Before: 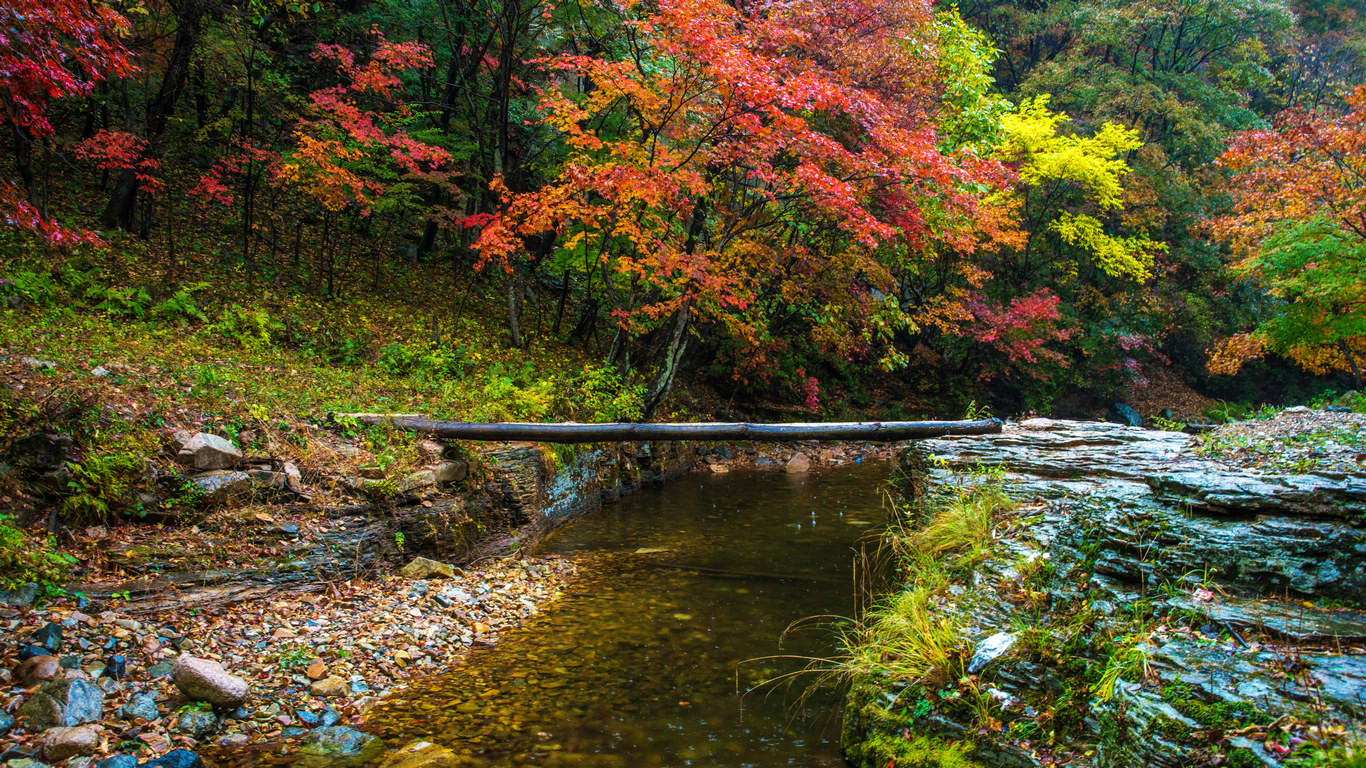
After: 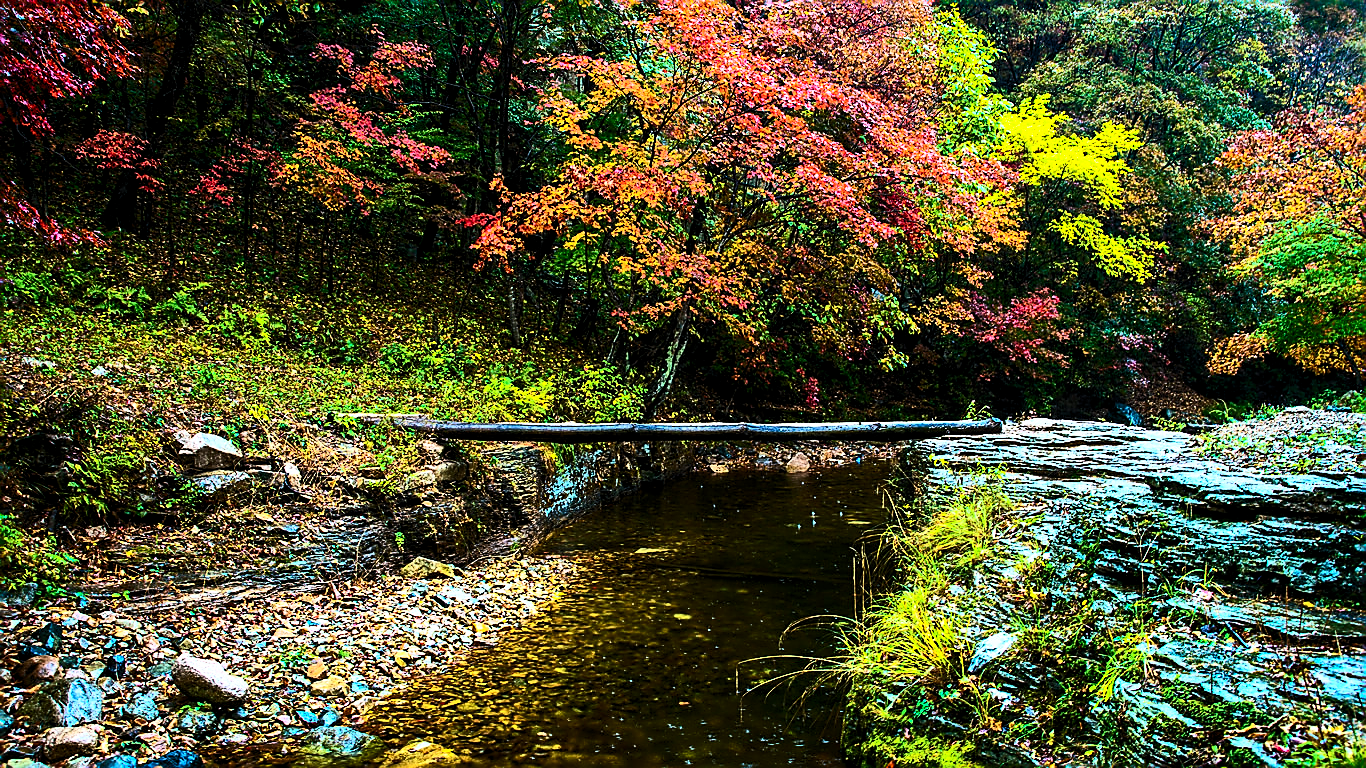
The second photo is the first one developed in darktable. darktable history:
levels: levels [0.026, 0.507, 0.987]
color calibration: illuminant Planckian (black body), adaptation linear Bradford (ICC v4), x 0.36, y 0.366, temperature 4492.9 K
sharpen: radius 1.377, amount 1.25, threshold 0.602
tone equalizer: -8 EV -0.418 EV, -7 EV -0.375 EV, -6 EV -0.309 EV, -5 EV -0.23 EV, -3 EV 0.219 EV, -2 EV 0.34 EV, -1 EV 0.402 EV, +0 EV 0.435 EV, edges refinement/feathering 500, mask exposure compensation -1.57 EV, preserve details no
contrast brightness saturation: contrast 0.41, brightness 0.11, saturation 0.211
